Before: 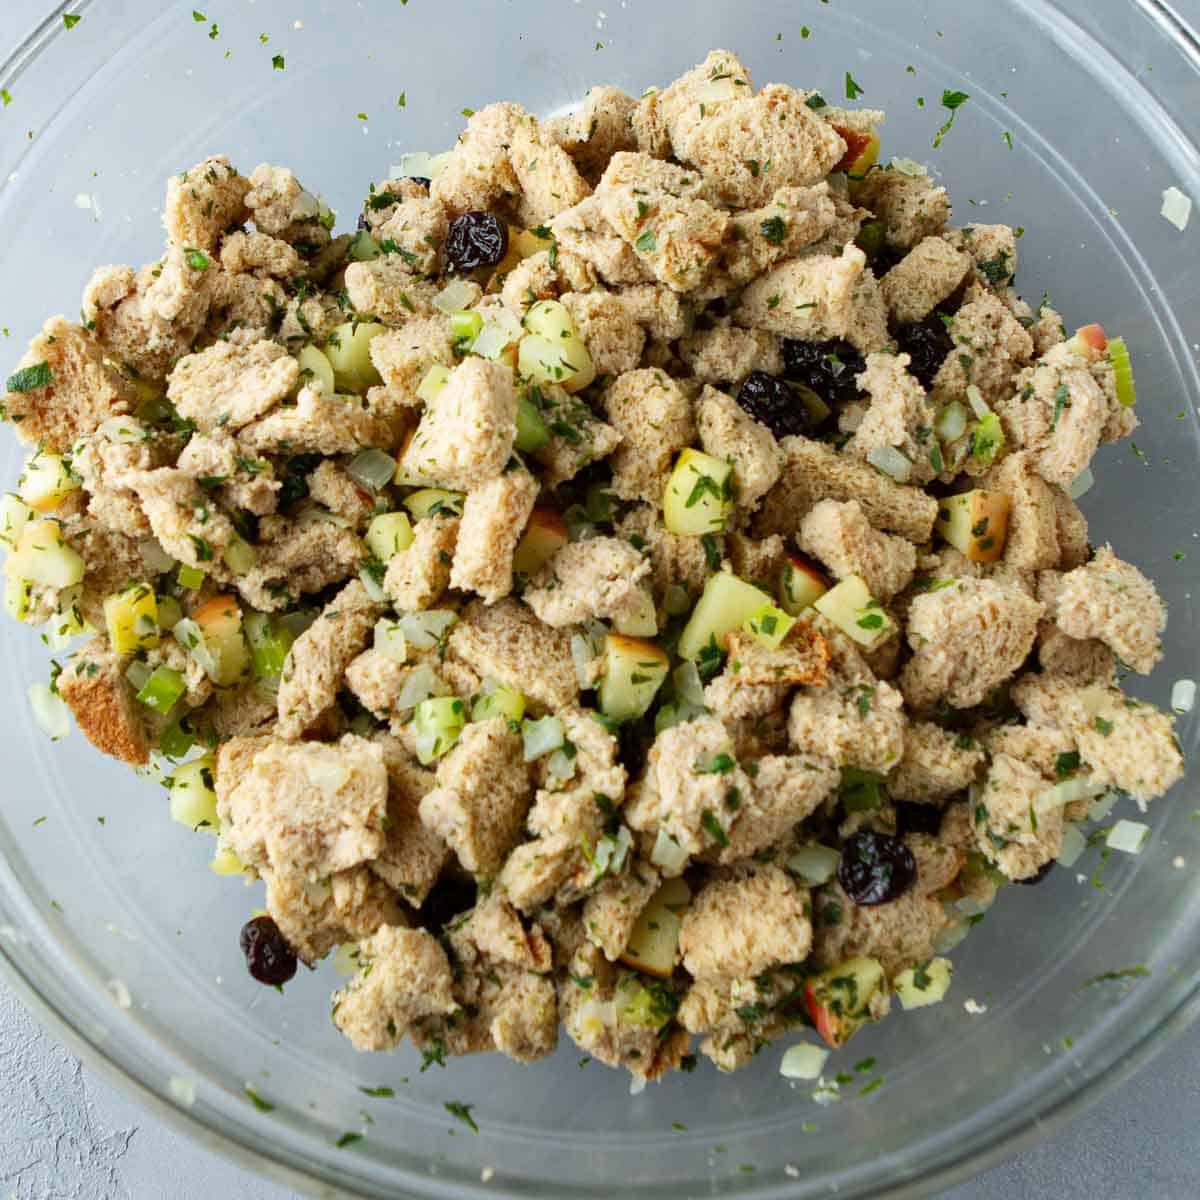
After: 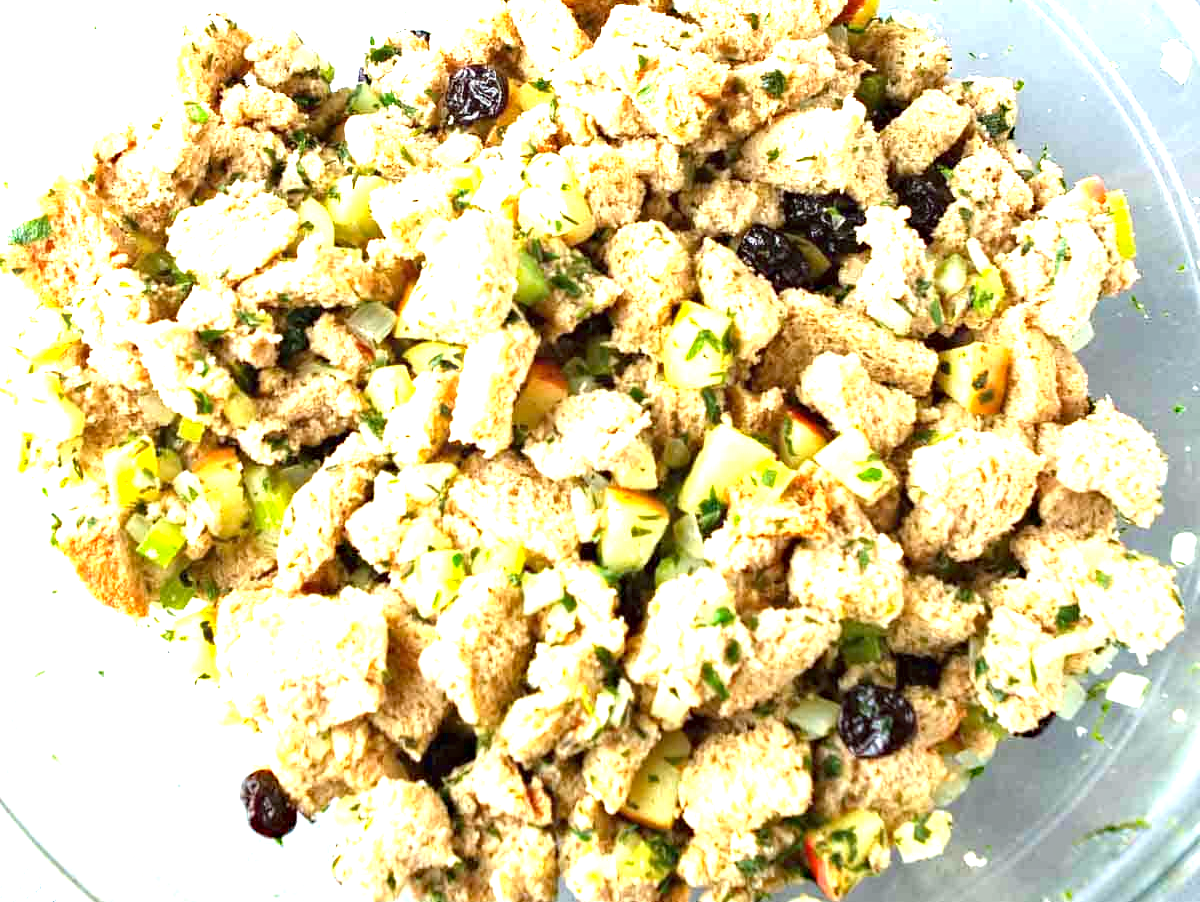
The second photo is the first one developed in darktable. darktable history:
haze removal: compatibility mode true
crop and rotate: top 12.277%, bottom 12.483%
exposure: black level correction 0, exposure 1.92 EV, compensate exposure bias true, compensate highlight preservation false
